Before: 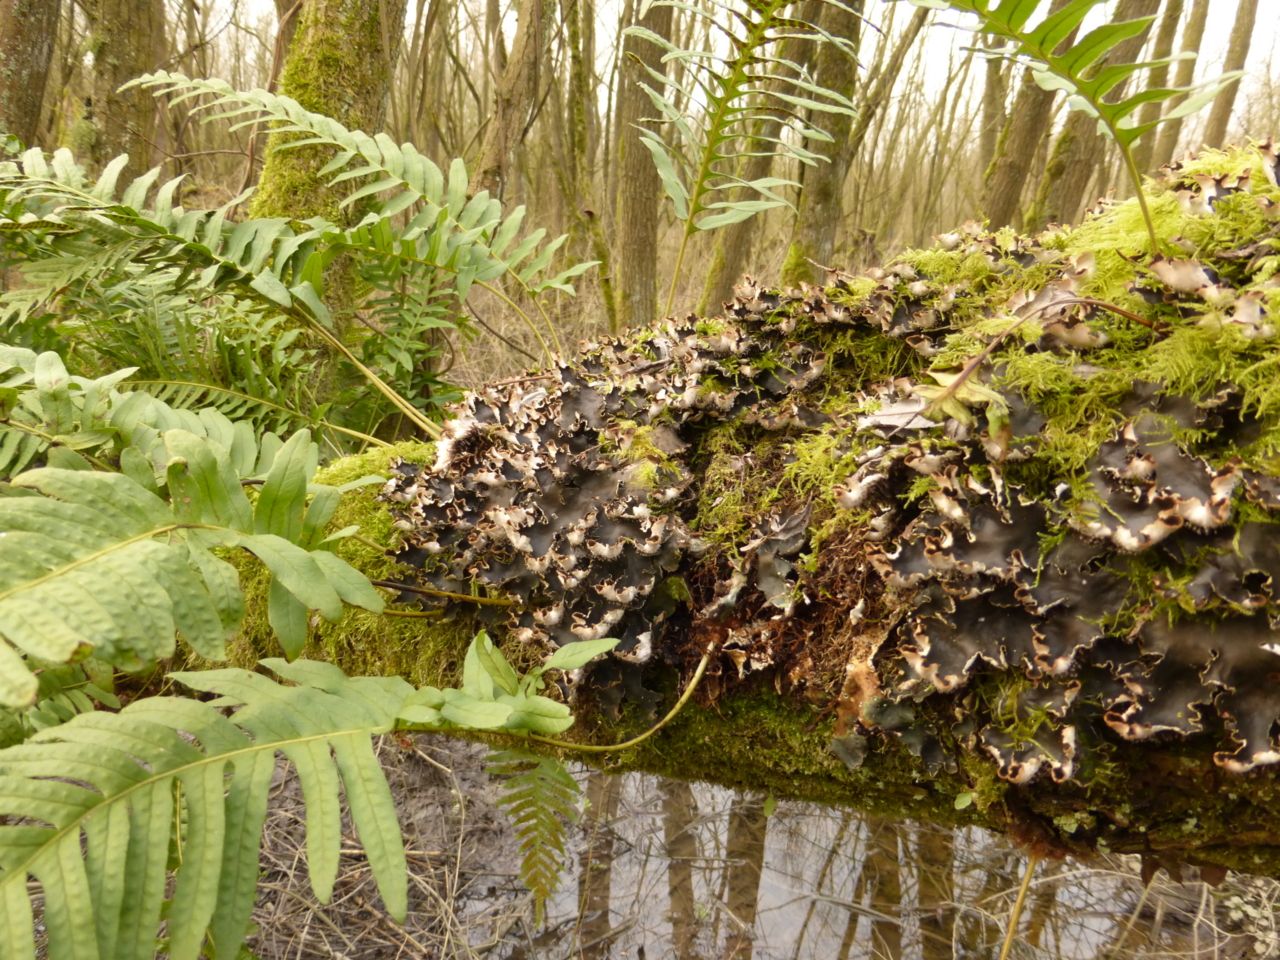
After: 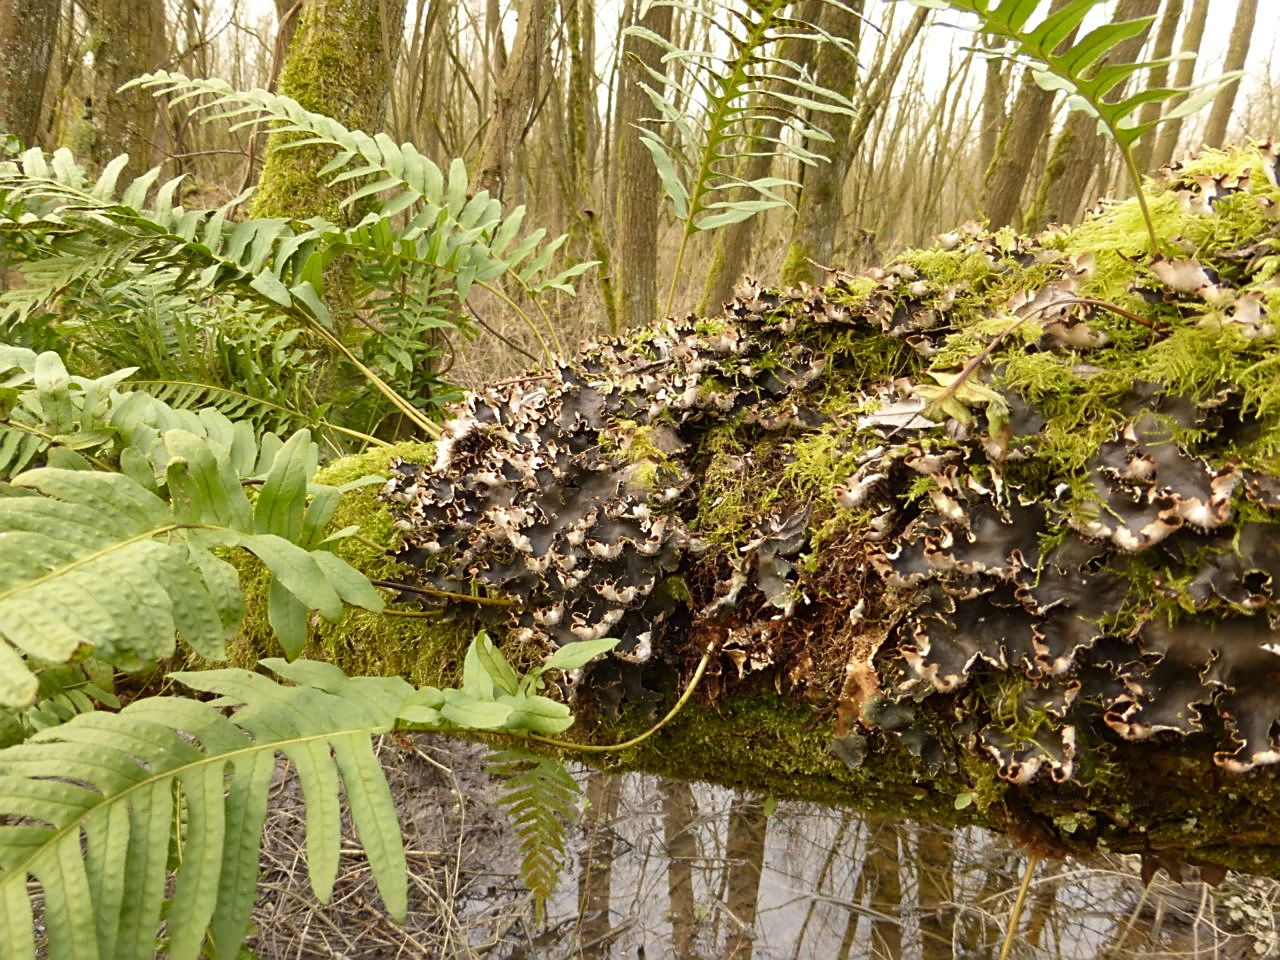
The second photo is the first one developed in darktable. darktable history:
sharpen: on, module defaults
contrast brightness saturation: contrast 0.045
